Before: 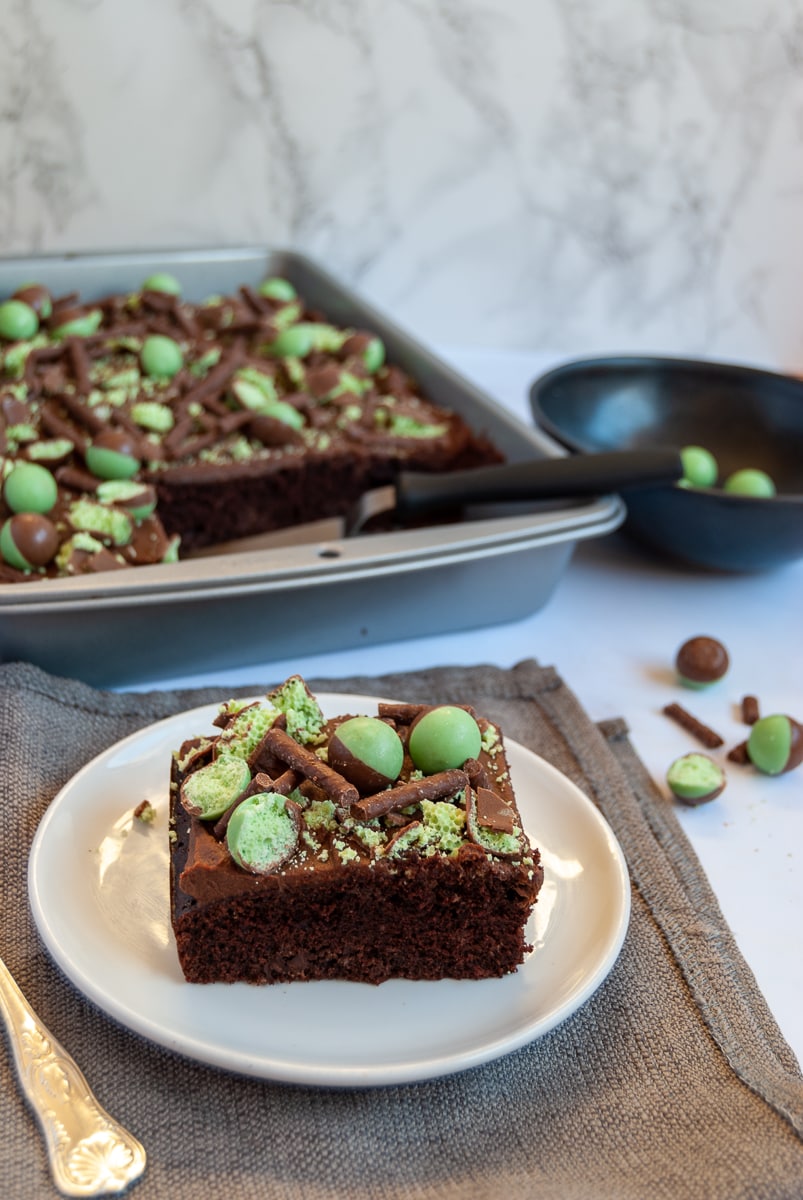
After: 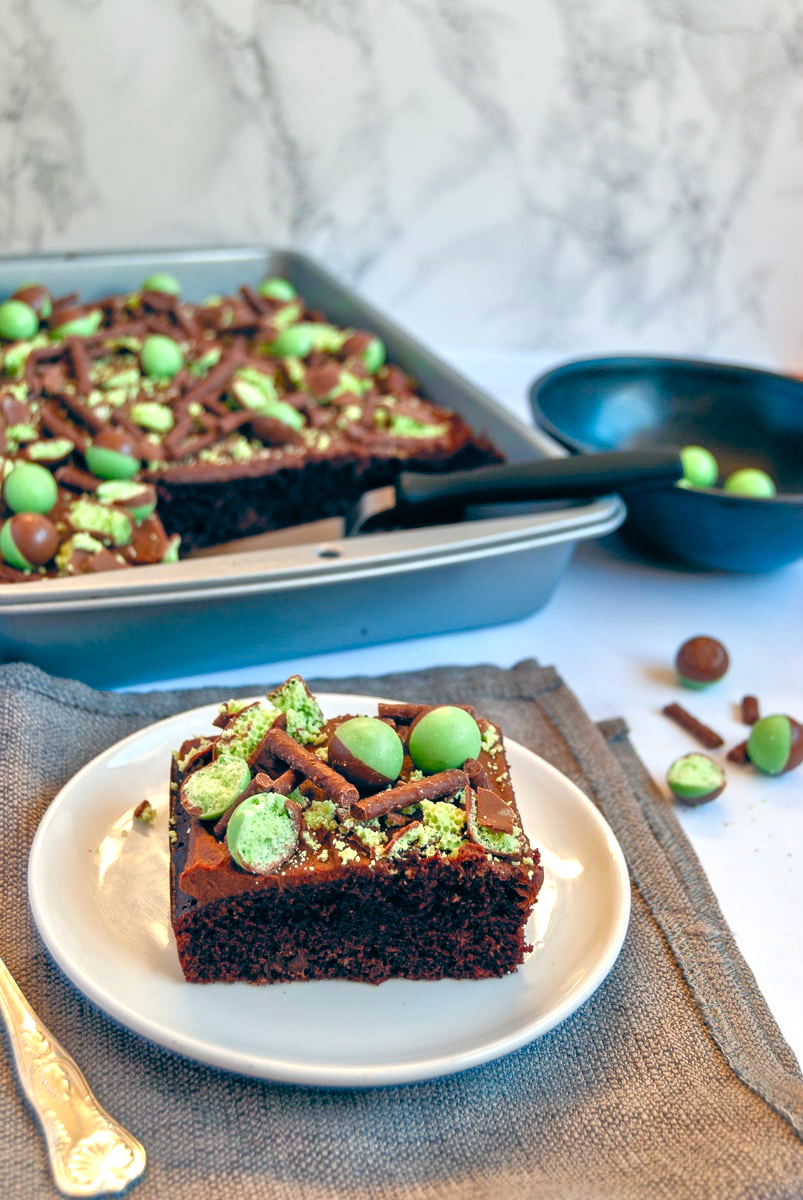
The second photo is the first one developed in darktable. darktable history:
color balance: lift [1.016, 0.983, 1, 1.017], gamma [0.958, 1, 1, 1], gain [0.981, 1.007, 0.993, 1.002], input saturation 118.26%, contrast 13.43%, contrast fulcrum 21.62%, output saturation 82.76%
tone equalizer: -7 EV 0.15 EV, -6 EV 0.6 EV, -5 EV 1.15 EV, -4 EV 1.33 EV, -3 EV 1.15 EV, -2 EV 0.6 EV, -1 EV 0.15 EV, mask exposure compensation -0.5 EV
levels: mode automatic, gray 50.8%
color balance rgb: shadows lift › chroma 1%, shadows lift › hue 240.84°, highlights gain › chroma 2%, highlights gain › hue 73.2°, global offset › luminance -0.5%, perceptual saturation grading › global saturation 20%, perceptual saturation grading › highlights -25%, perceptual saturation grading › shadows 50%, global vibrance 15%
